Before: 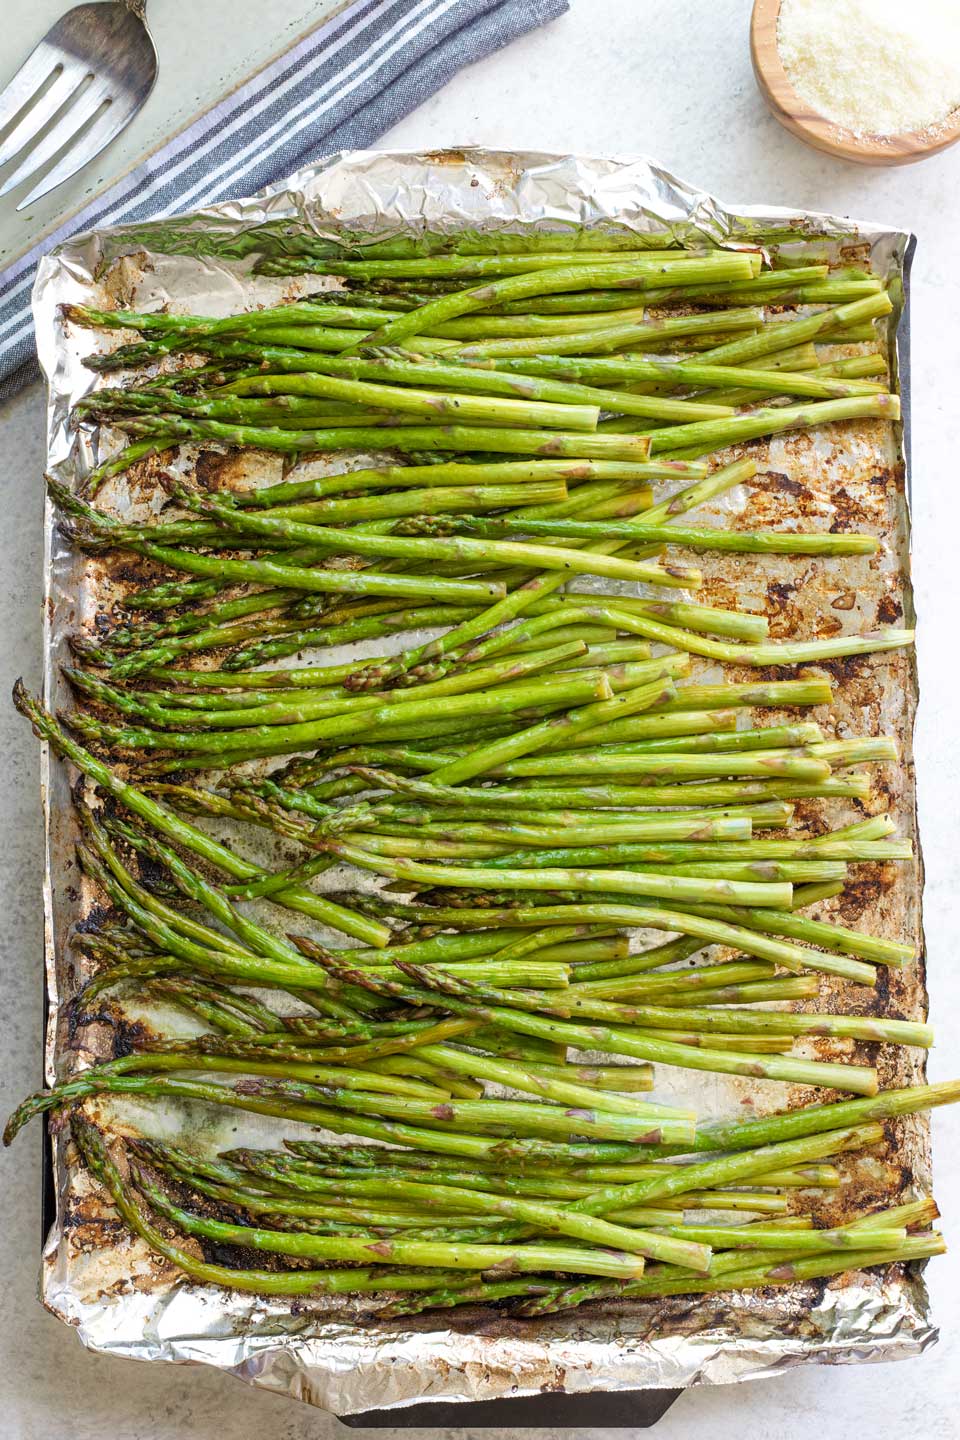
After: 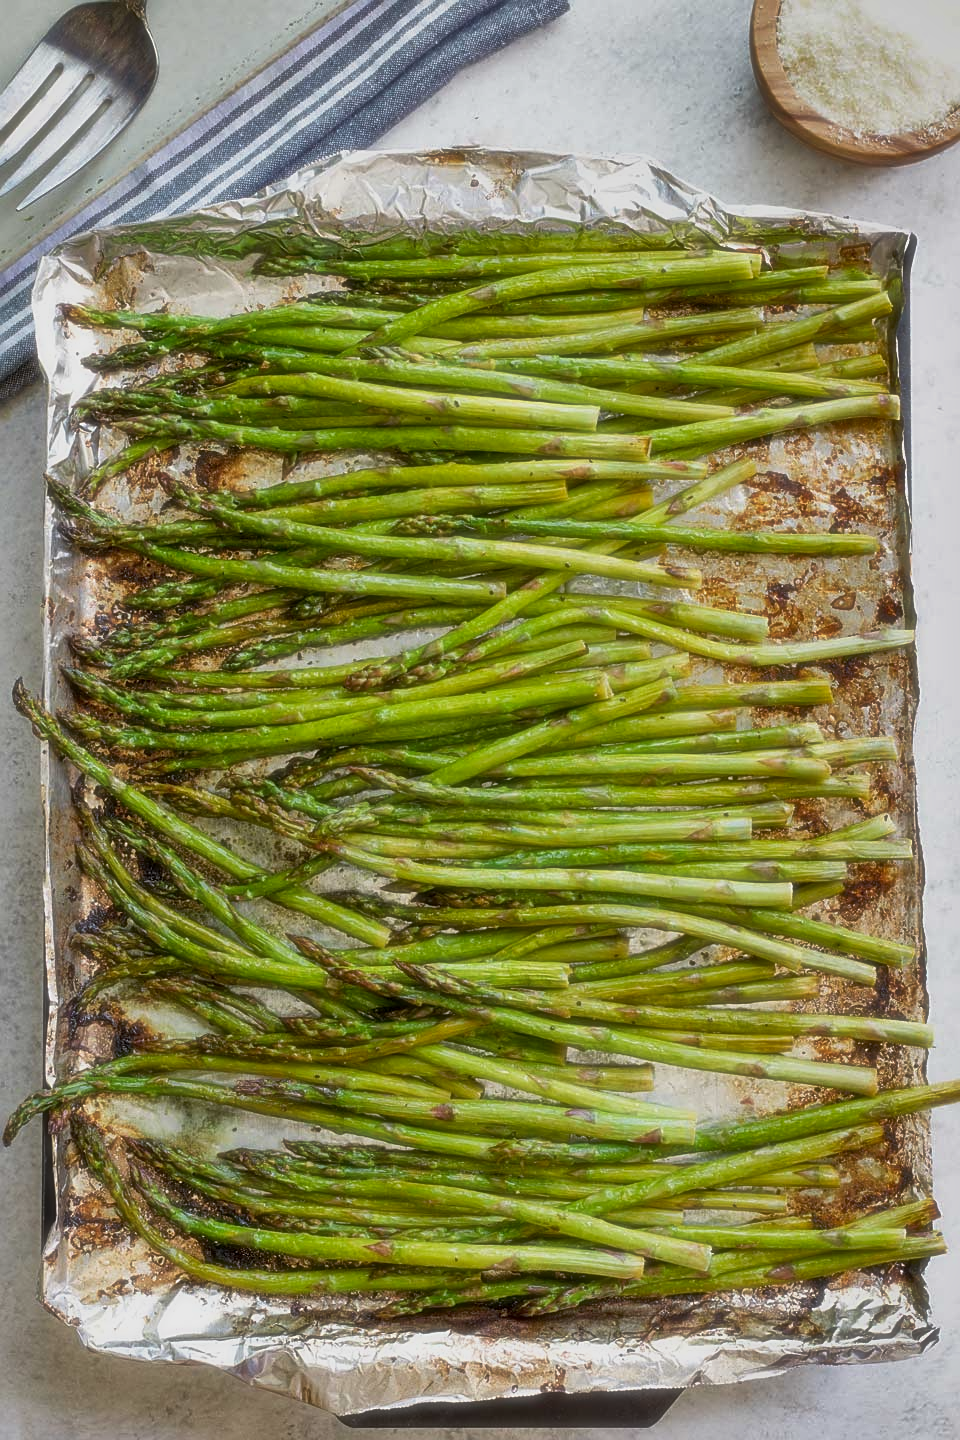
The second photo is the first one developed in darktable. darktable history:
exposure: black level correction 0.006, exposure -0.226 EV, compensate highlight preservation false
sharpen: on, module defaults
shadows and highlights: white point adjustment -3.64, highlights -63.34, highlights color adjustment 42%, soften with gaussian
soften: size 19.52%, mix 20.32%
